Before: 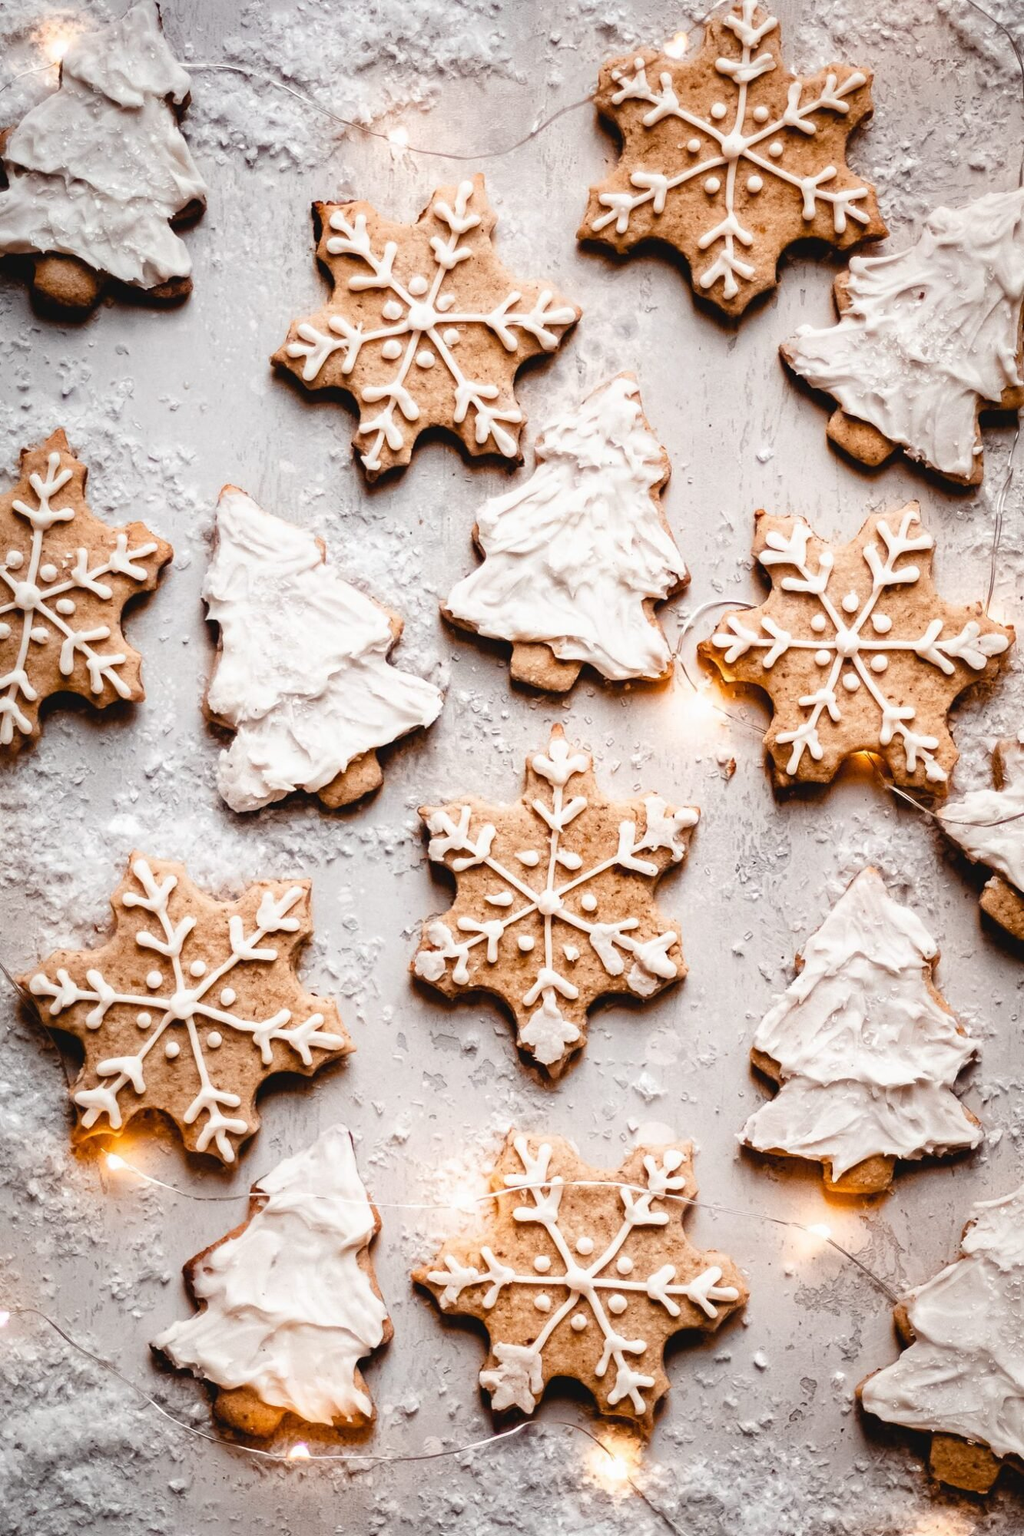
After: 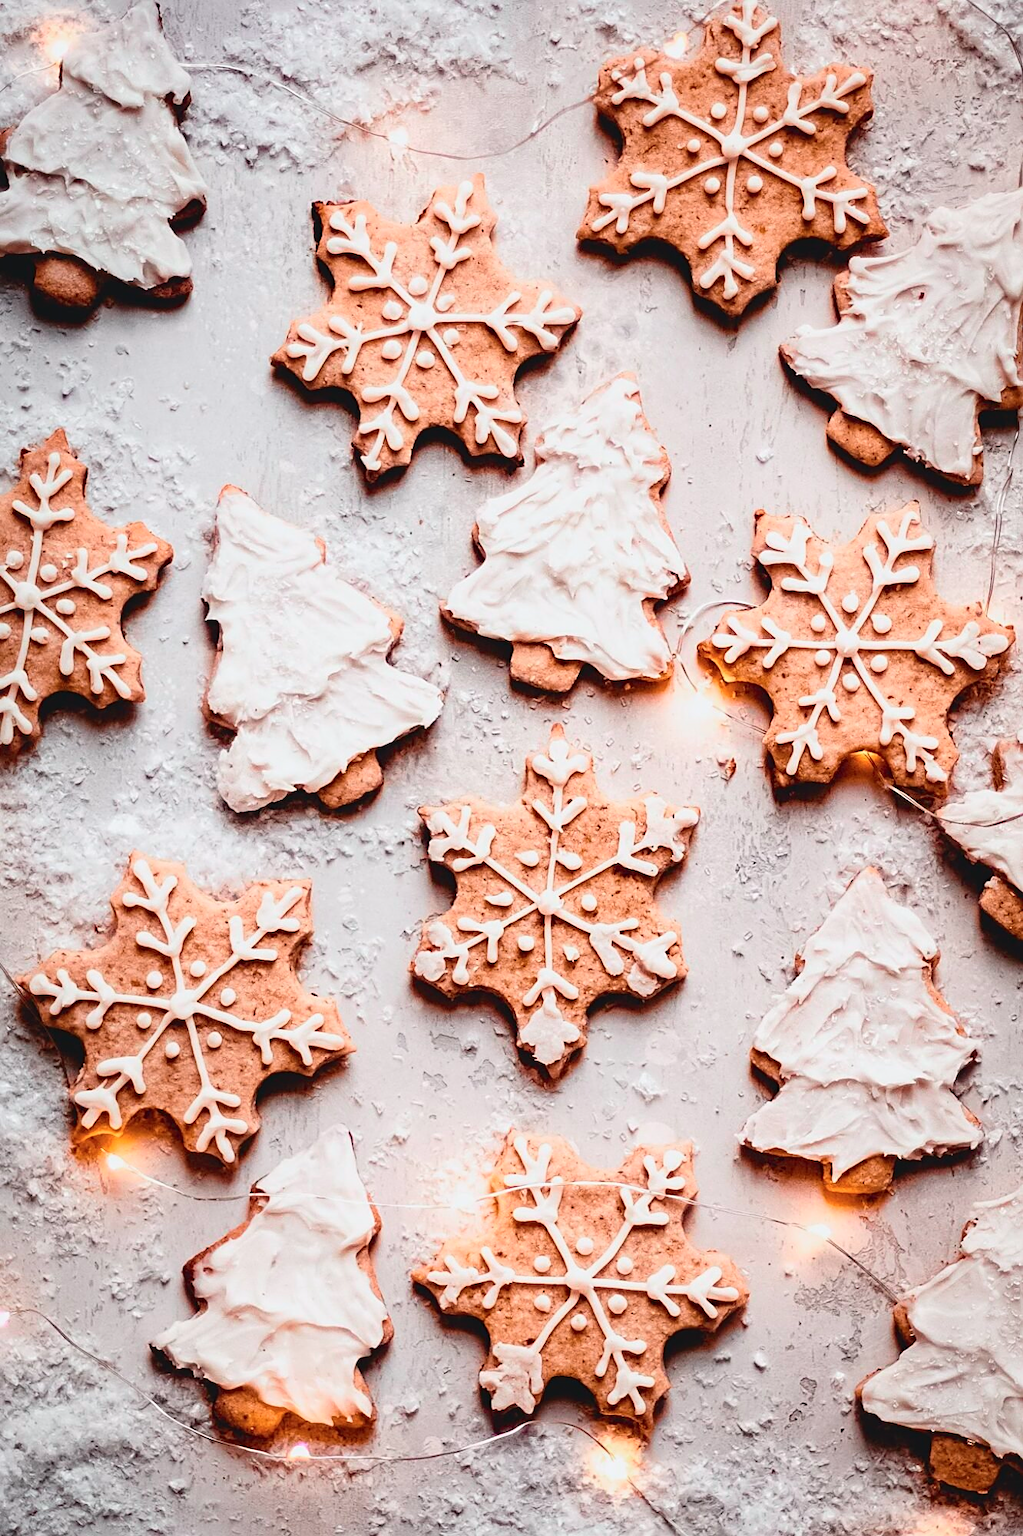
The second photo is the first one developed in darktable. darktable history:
tone curve: curves: ch0 [(0, 0.025) (0.15, 0.143) (0.452, 0.486) (0.751, 0.788) (1, 0.961)]; ch1 [(0, 0) (0.43, 0.408) (0.476, 0.469) (0.497, 0.494) (0.546, 0.571) (0.566, 0.607) (0.62, 0.657) (1, 1)]; ch2 [(0, 0) (0.386, 0.397) (0.505, 0.498) (0.547, 0.546) (0.579, 0.58) (1, 1)], color space Lab, independent channels, preserve colors none
sharpen: on, module defaults
